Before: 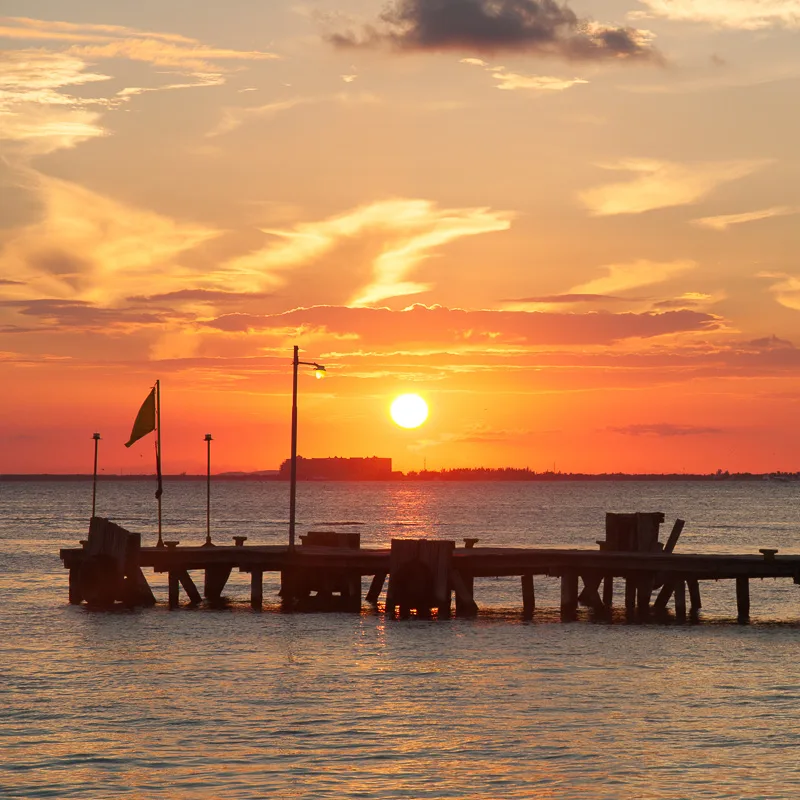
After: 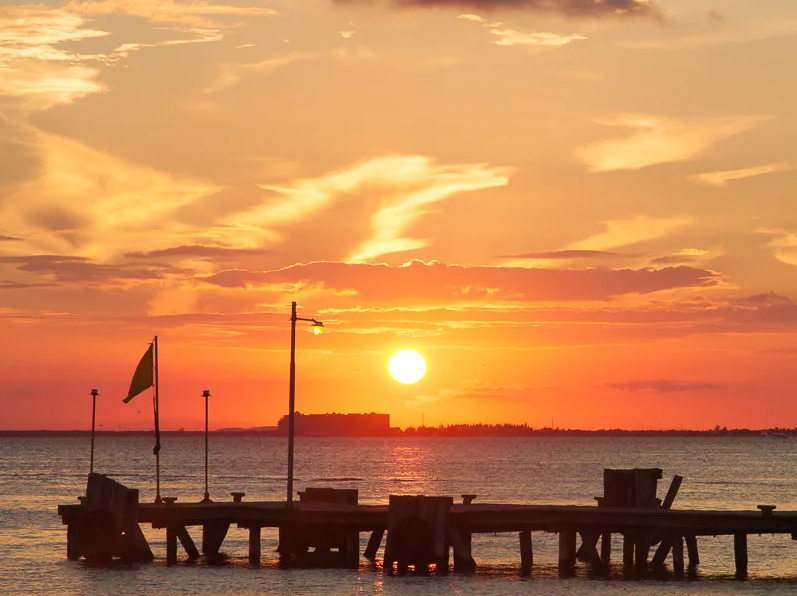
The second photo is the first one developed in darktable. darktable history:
velvia: strength 44.95%
crop: left 0.289%, top 5.529%, bottom 19.928%
